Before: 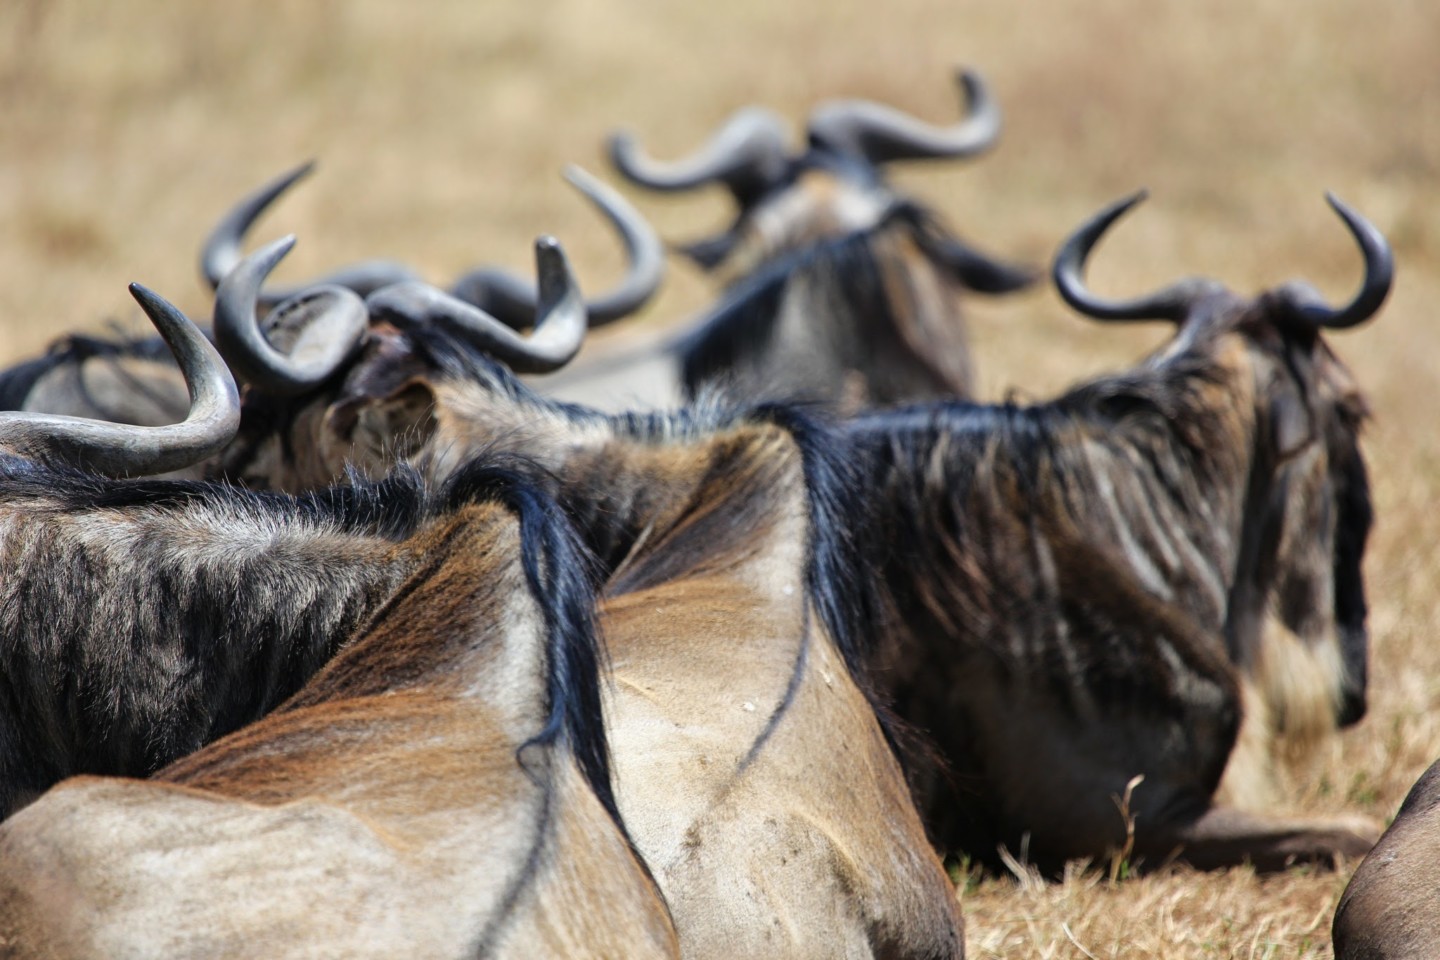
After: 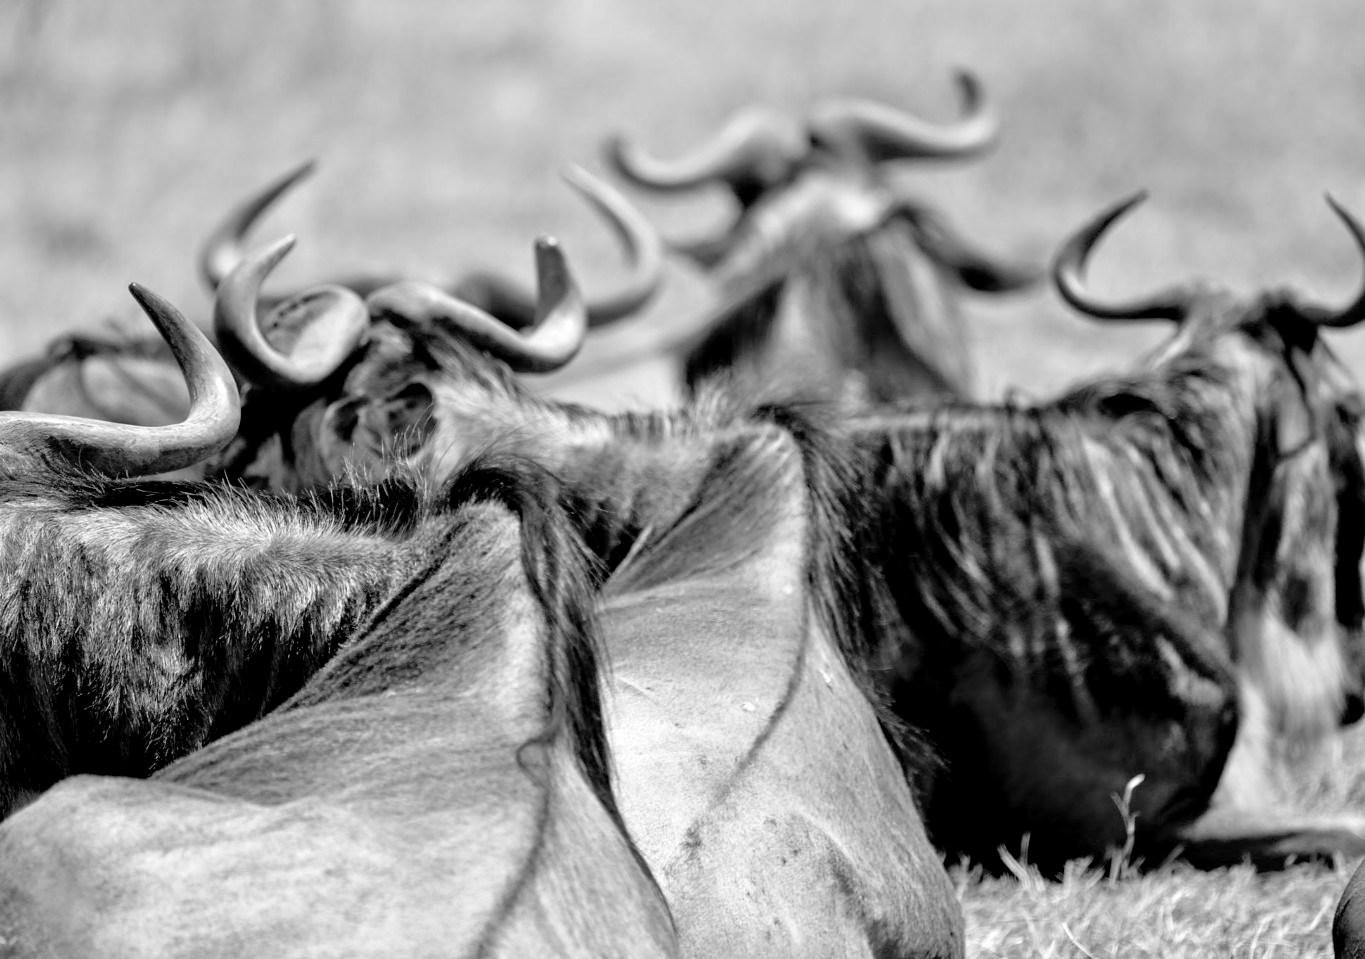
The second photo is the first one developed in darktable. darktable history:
exposure: black level correction 0.007, exposure 0.159 EV, compensate highlight preservation false
monochrome: a 32, b 64, size 2.3
tone equalizer: -7 EV 0.15 EV, -6 EV 0.6 EV, -5 EV 1.15 EV, -4 EV 1.33 EV, -3 EV 1.15 EV, -2 EV 0.6 EV, -1 EV 0.15 EV, mask exposure compensation -0.5 EV
crop and rotate: right 5.167%
